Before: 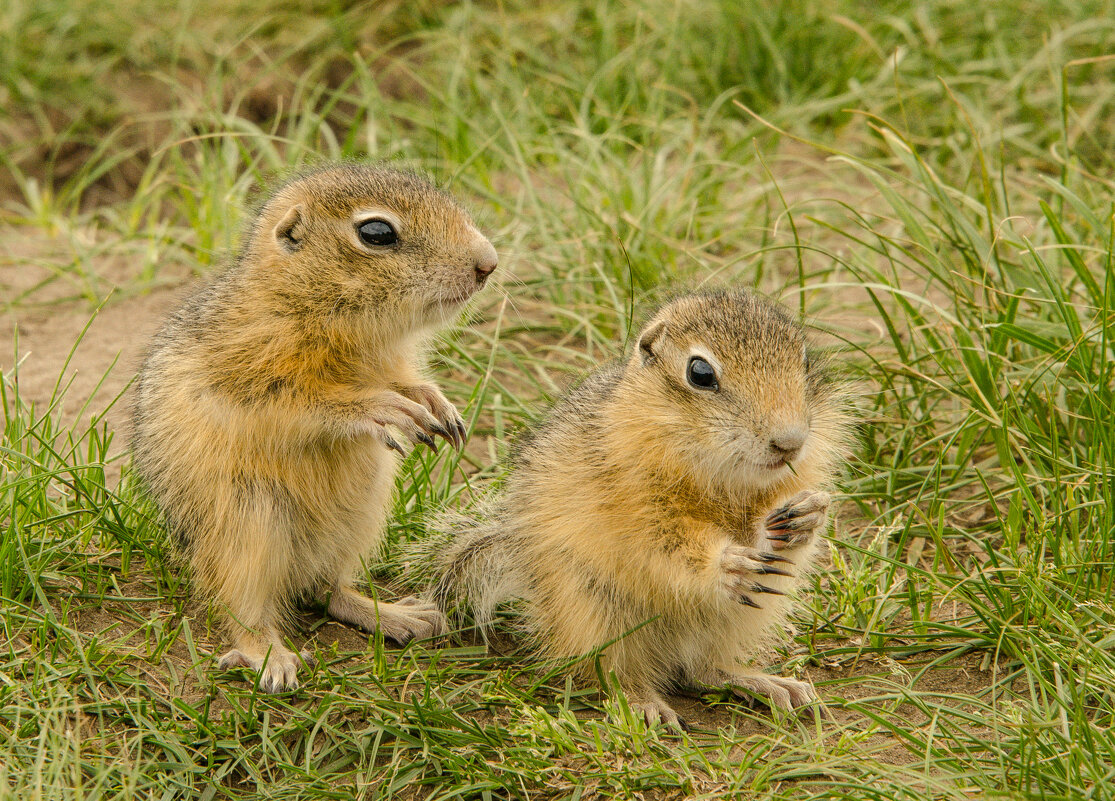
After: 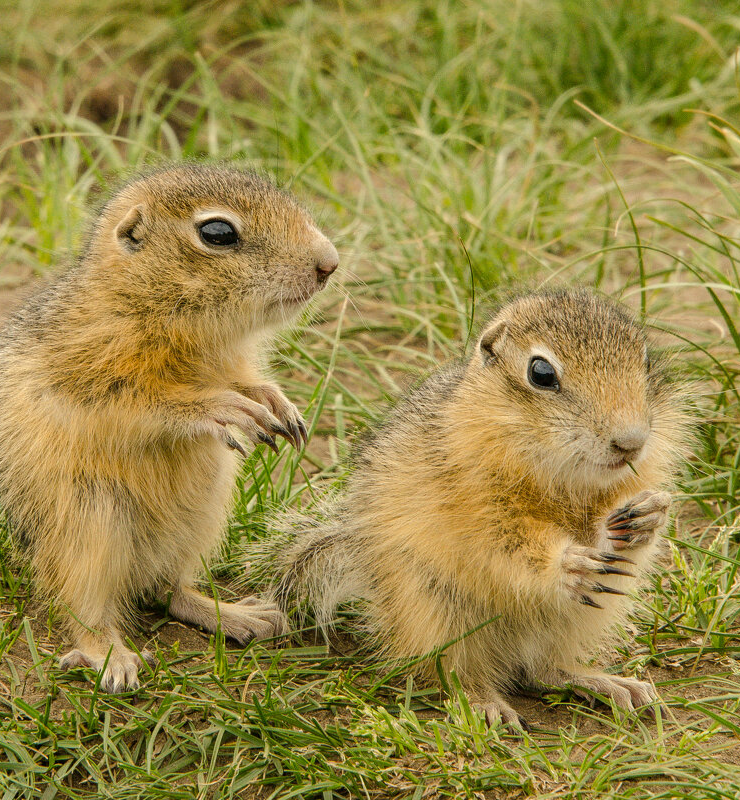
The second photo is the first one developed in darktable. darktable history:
crop and rotate: left 14.31%, right 19.288%
